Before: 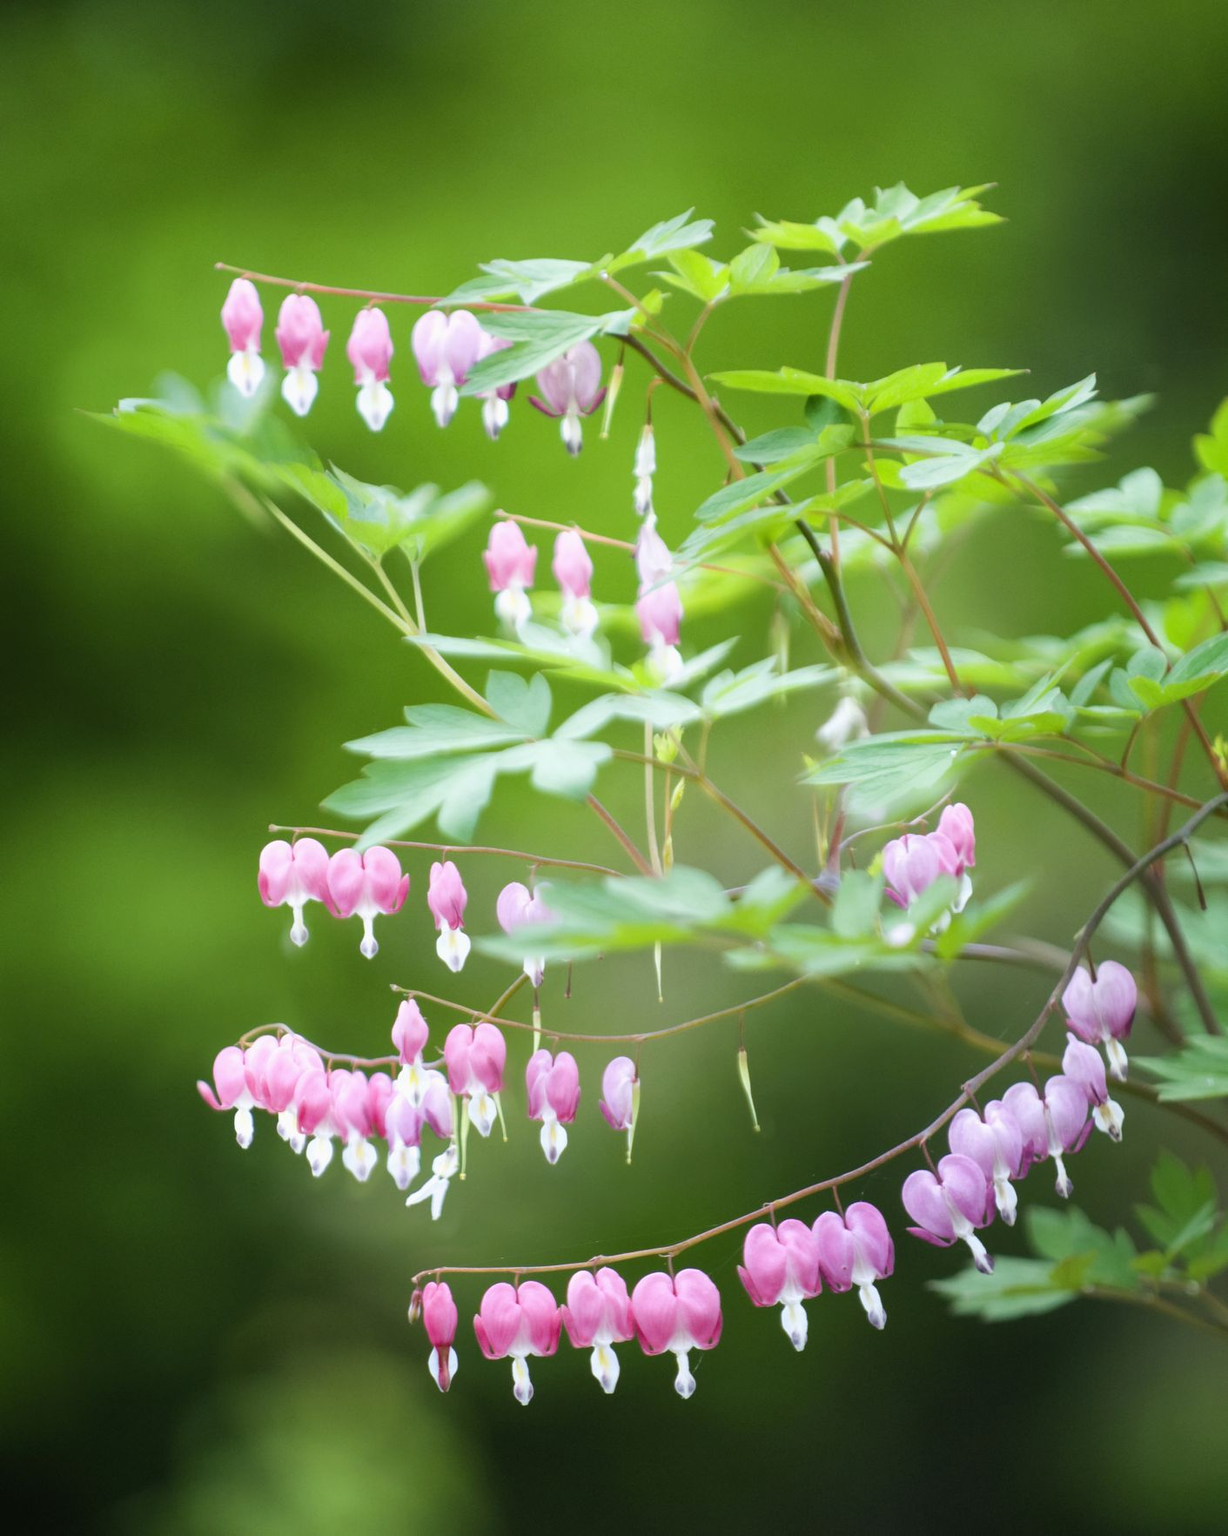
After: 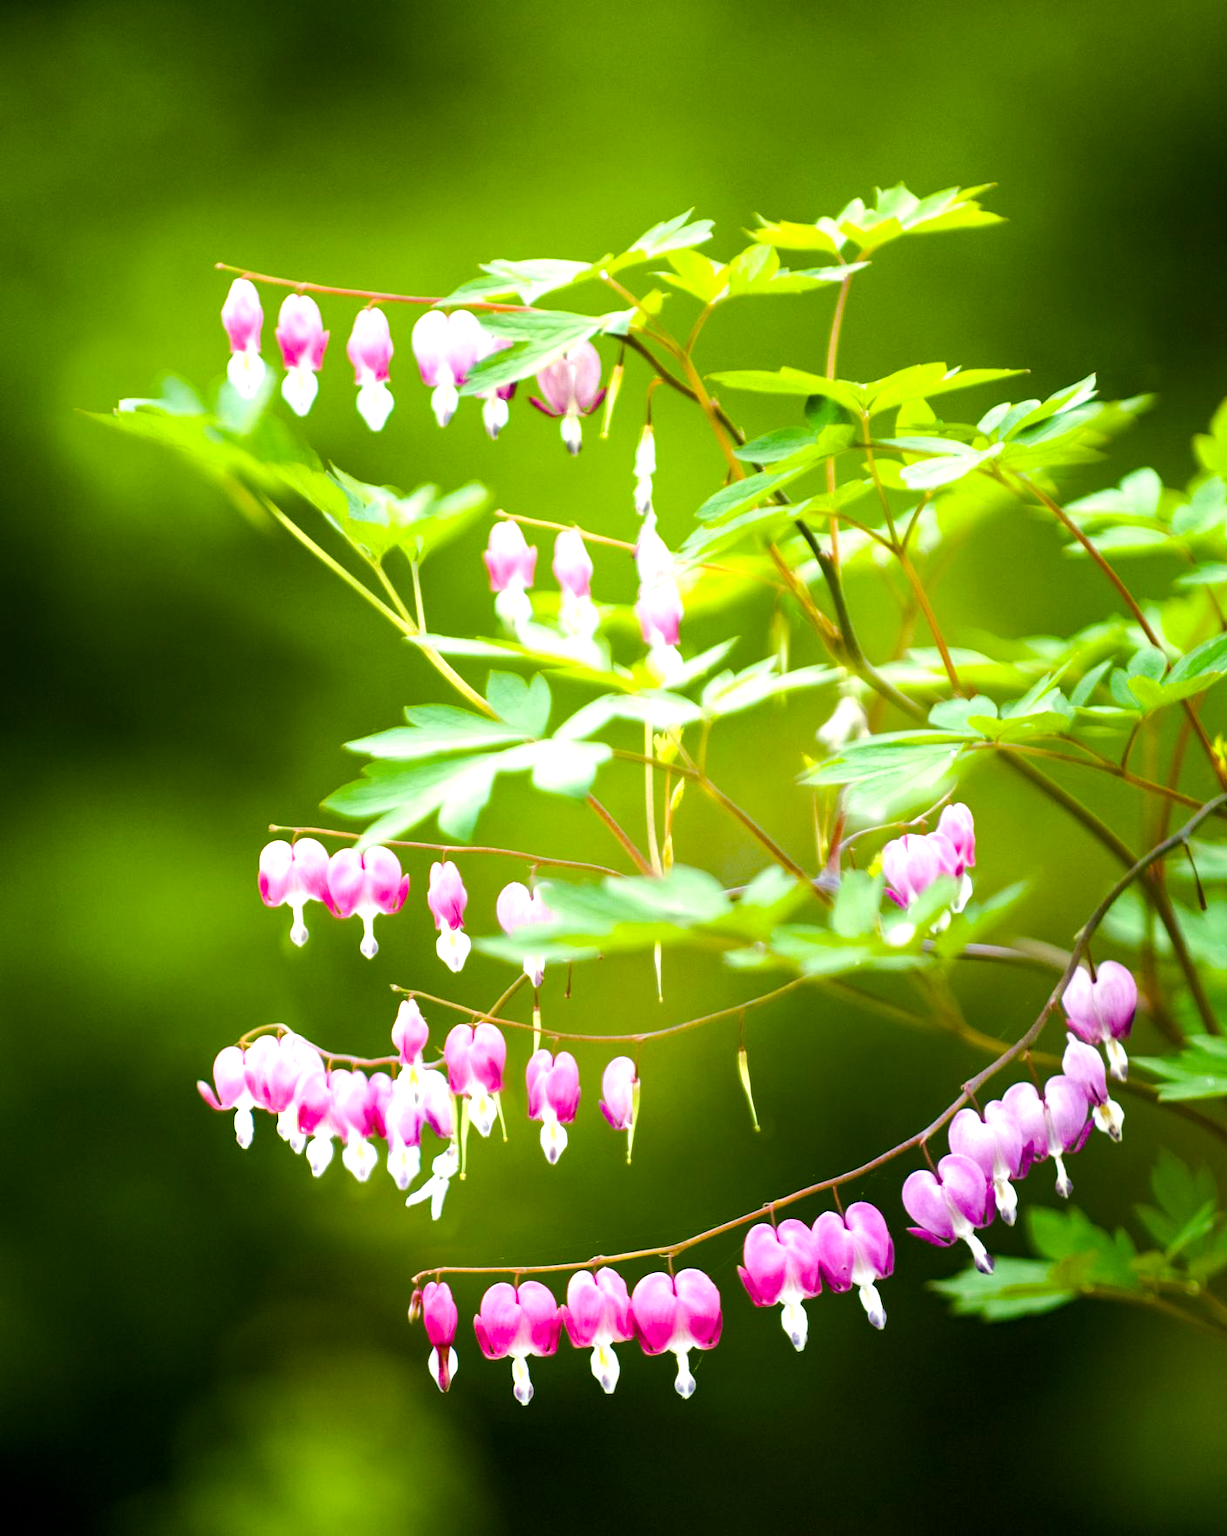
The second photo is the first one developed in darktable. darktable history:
color calibration: x 0.329, y 0.345, temperature 5633 K
color balance rgb: global offset › luminance -0.37%, perceptual saturation grading › highlights -17.77%, perceptual saturation grading › mid-tones 33.1%, perceptual saturation grading › shadows 50.52%, perceptual brilliance grading › highlights 20%, perceptual brilliance grading › mid-tones 20%, perceptual brilliance grading › shadows -20%, global vibrance 50%
rotate and perspective: automatic cropping off
haze removal: compatibility mode true, adaptive false
